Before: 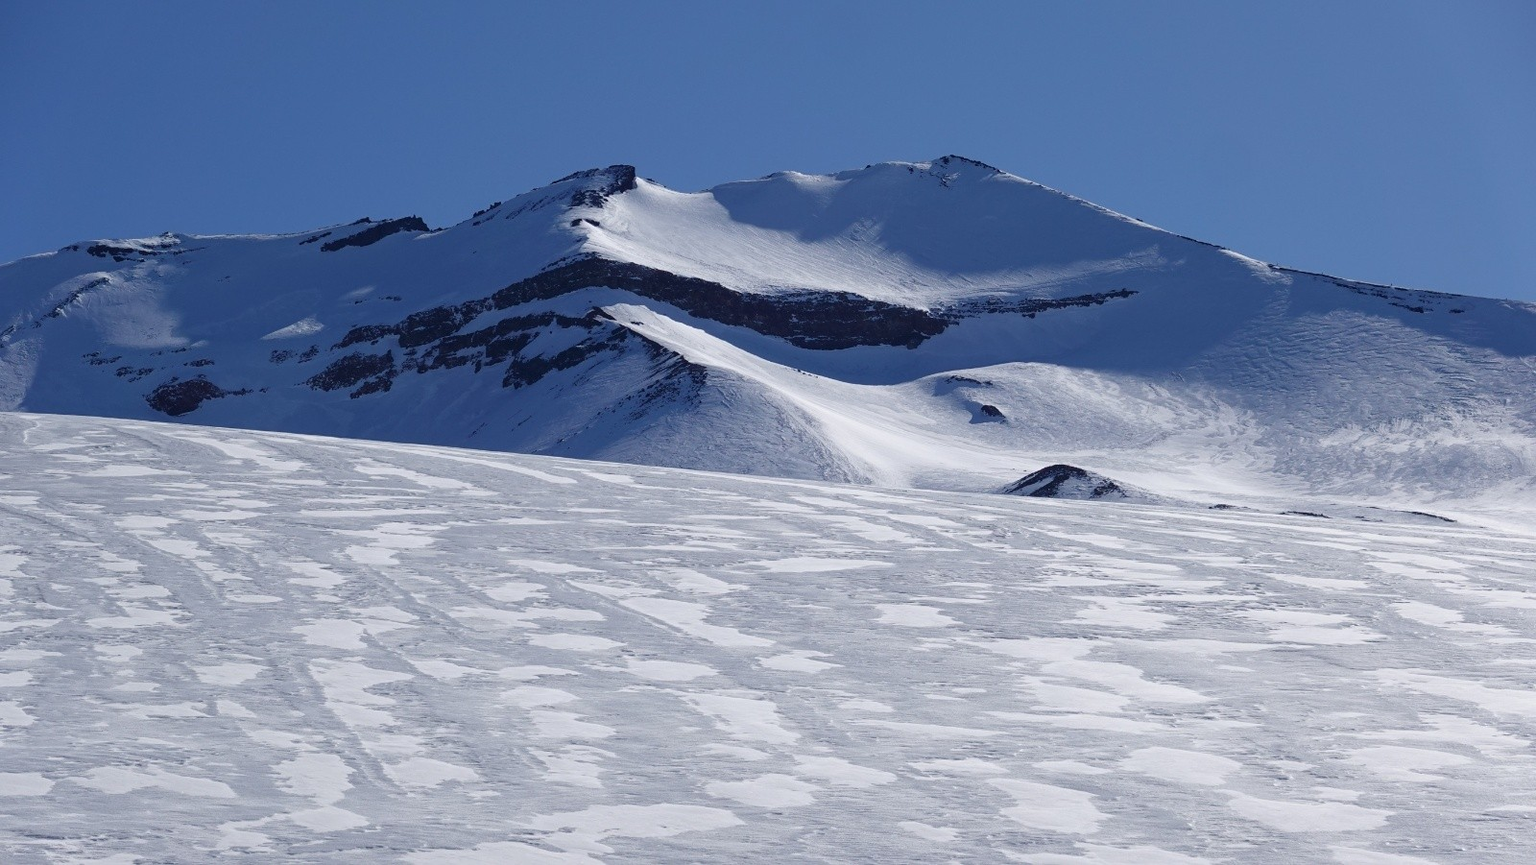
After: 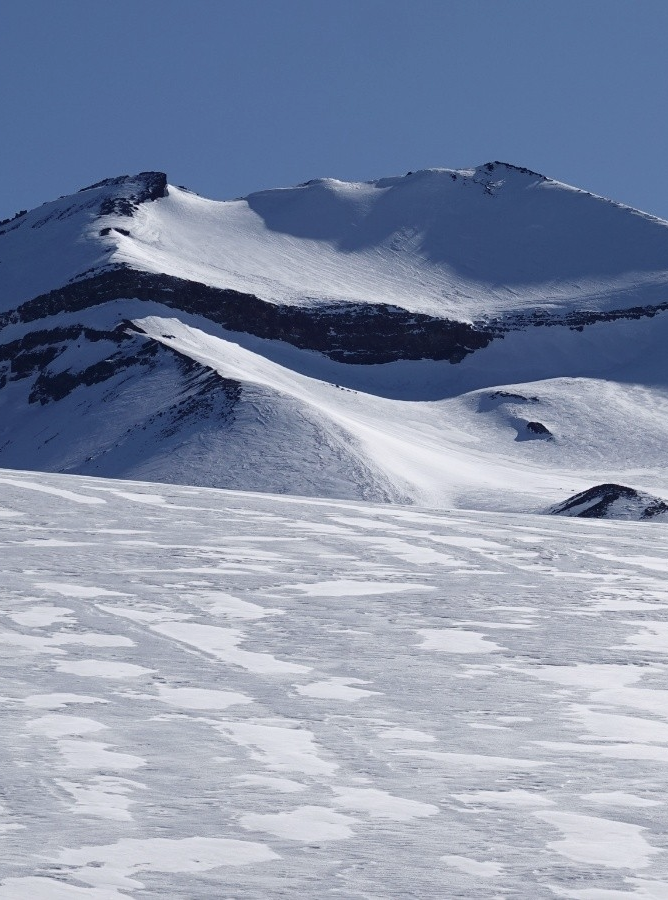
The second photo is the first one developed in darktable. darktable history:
crop: left 30.994%, right 27.203%
contrast brightness saturation: contrast 0.111, saturation -0.17
